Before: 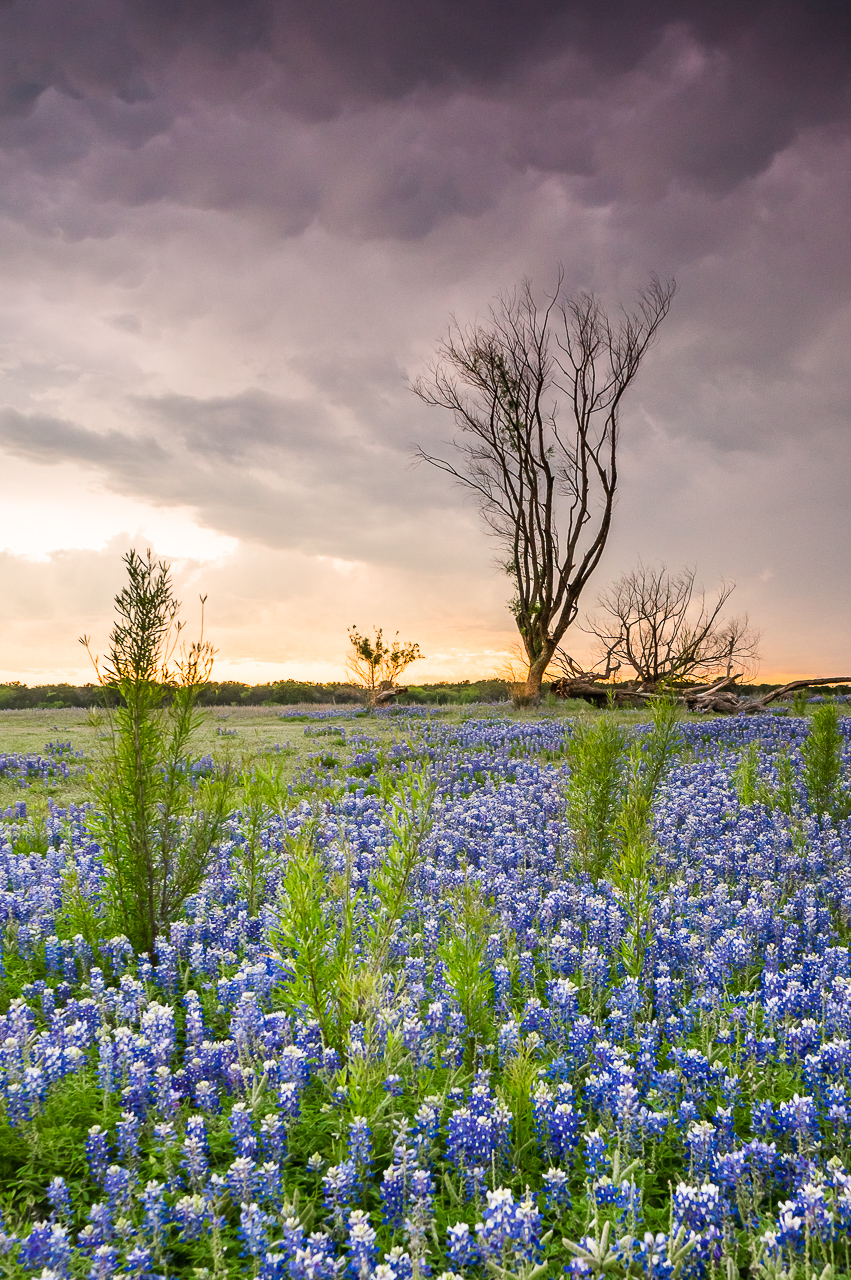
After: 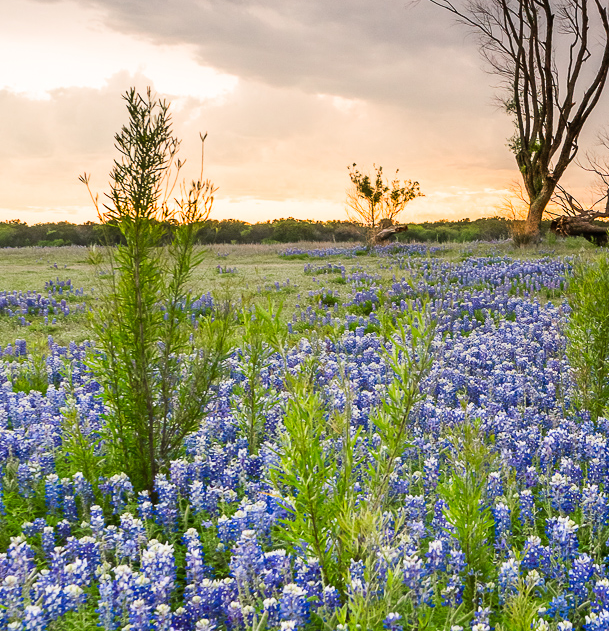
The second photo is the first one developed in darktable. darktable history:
crop: top 36.139%, right 28.393%, bottom 14.531%
